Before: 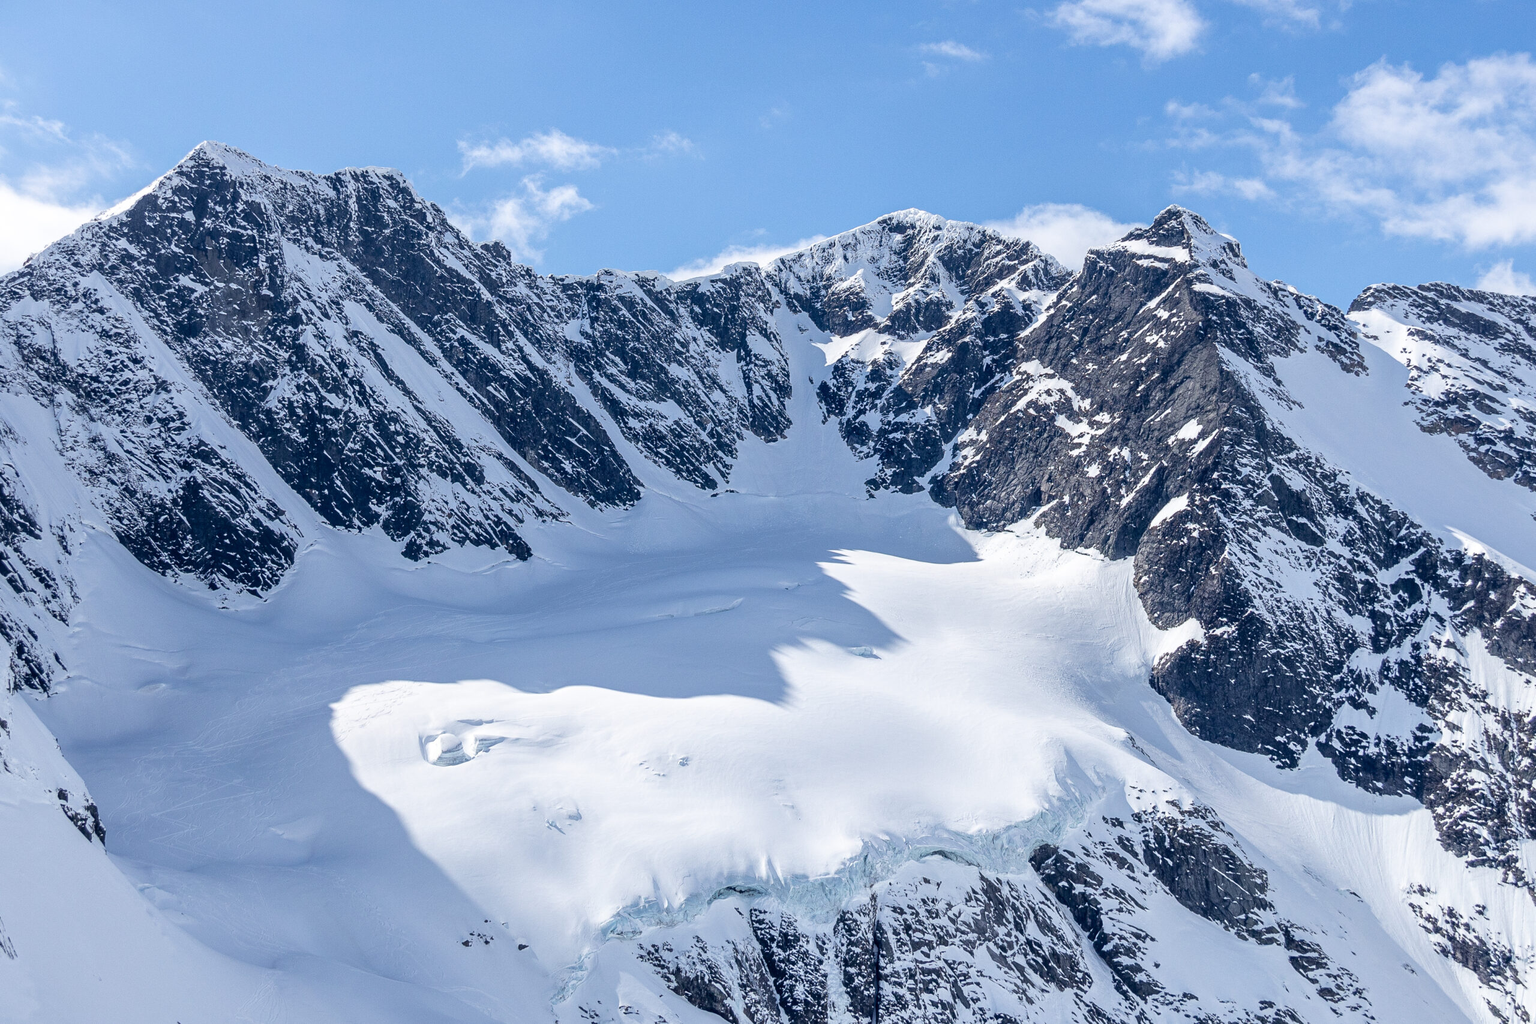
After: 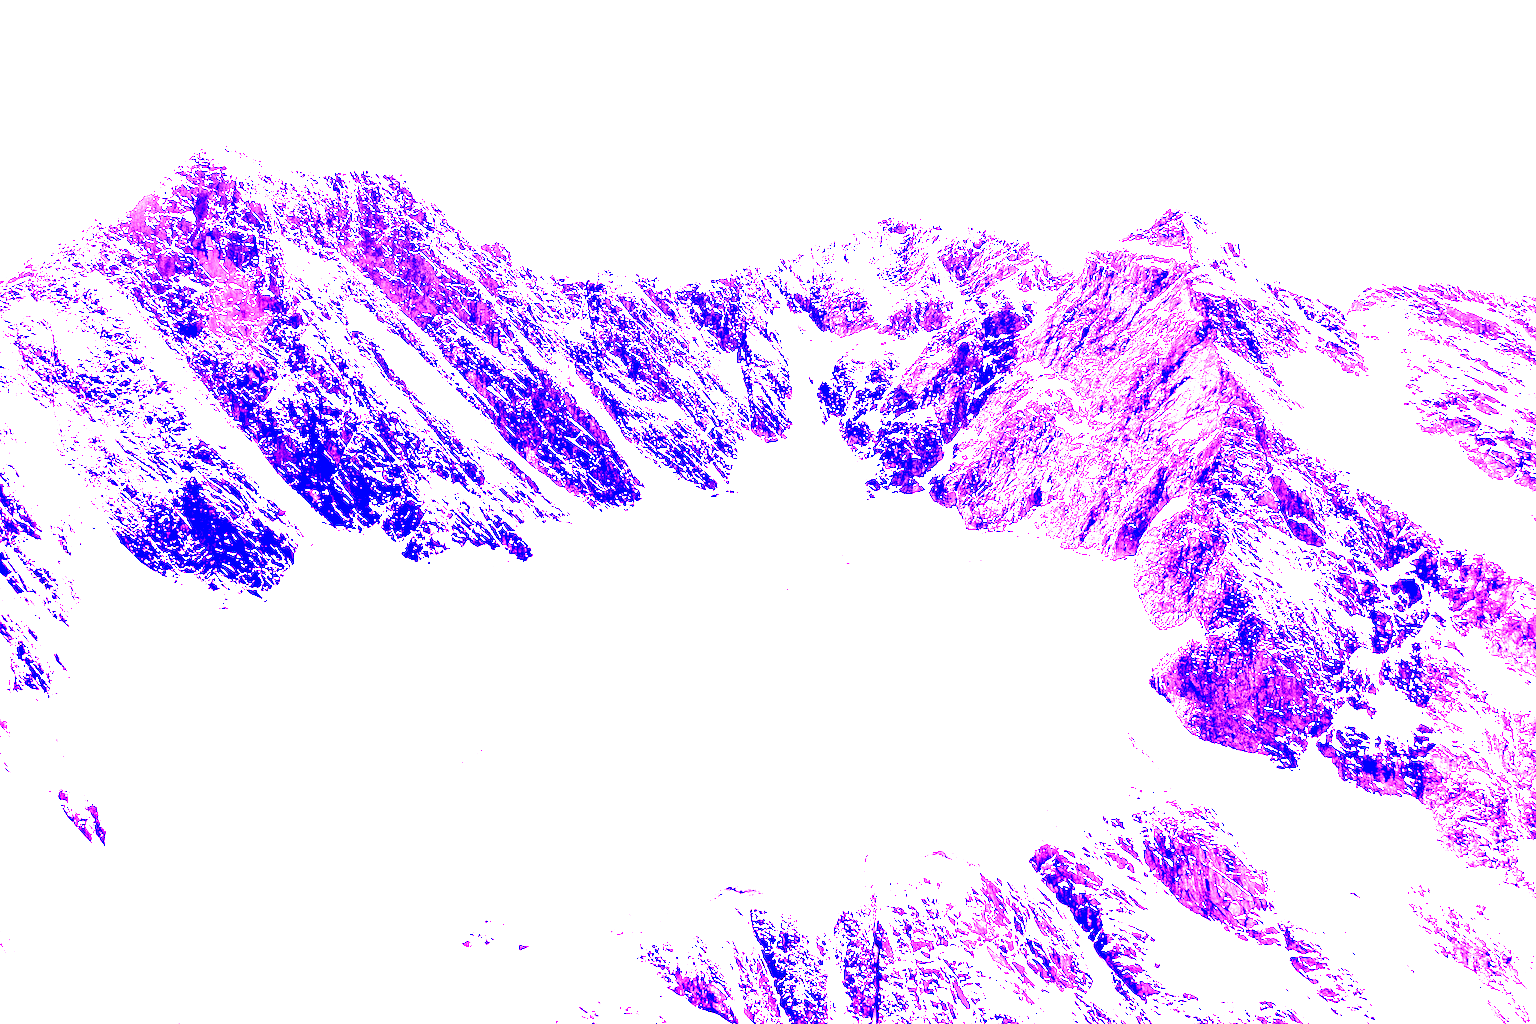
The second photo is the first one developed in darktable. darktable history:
white balance: red 8, blue 8
color calibration: x 0.38, y 0.39, temperature 4086.04 K
